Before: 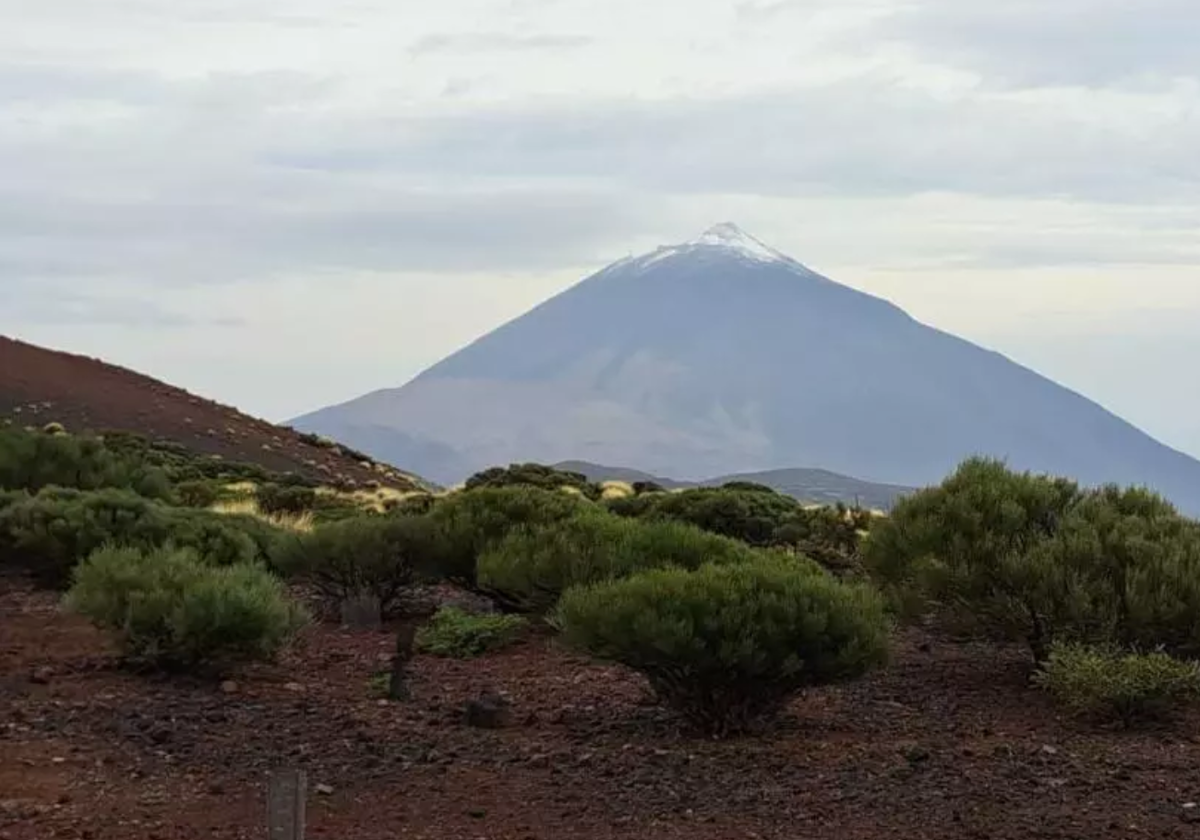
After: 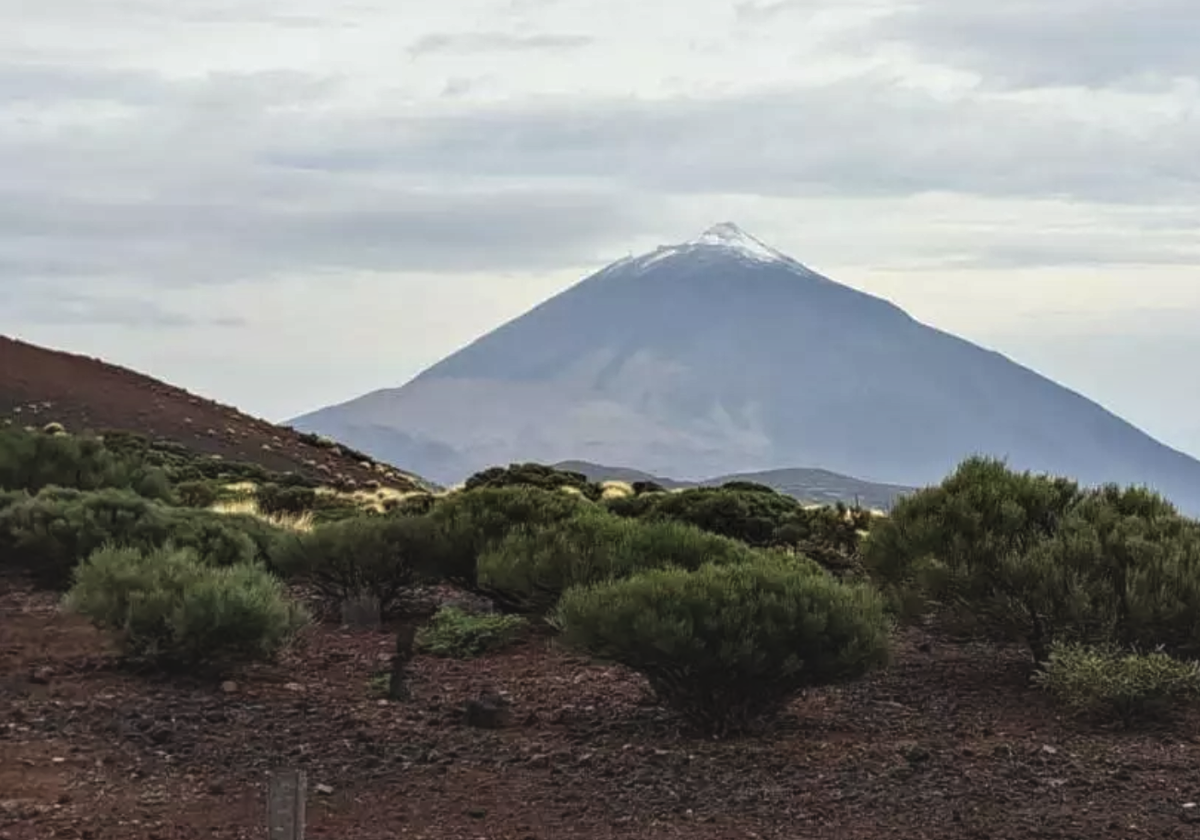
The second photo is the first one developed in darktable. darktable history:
exposure: black level correction -0.015, exposure -0.125 EV, compensate highlight preservation false
local contrast: highlights 60%, shadows 60%, detail 160%
